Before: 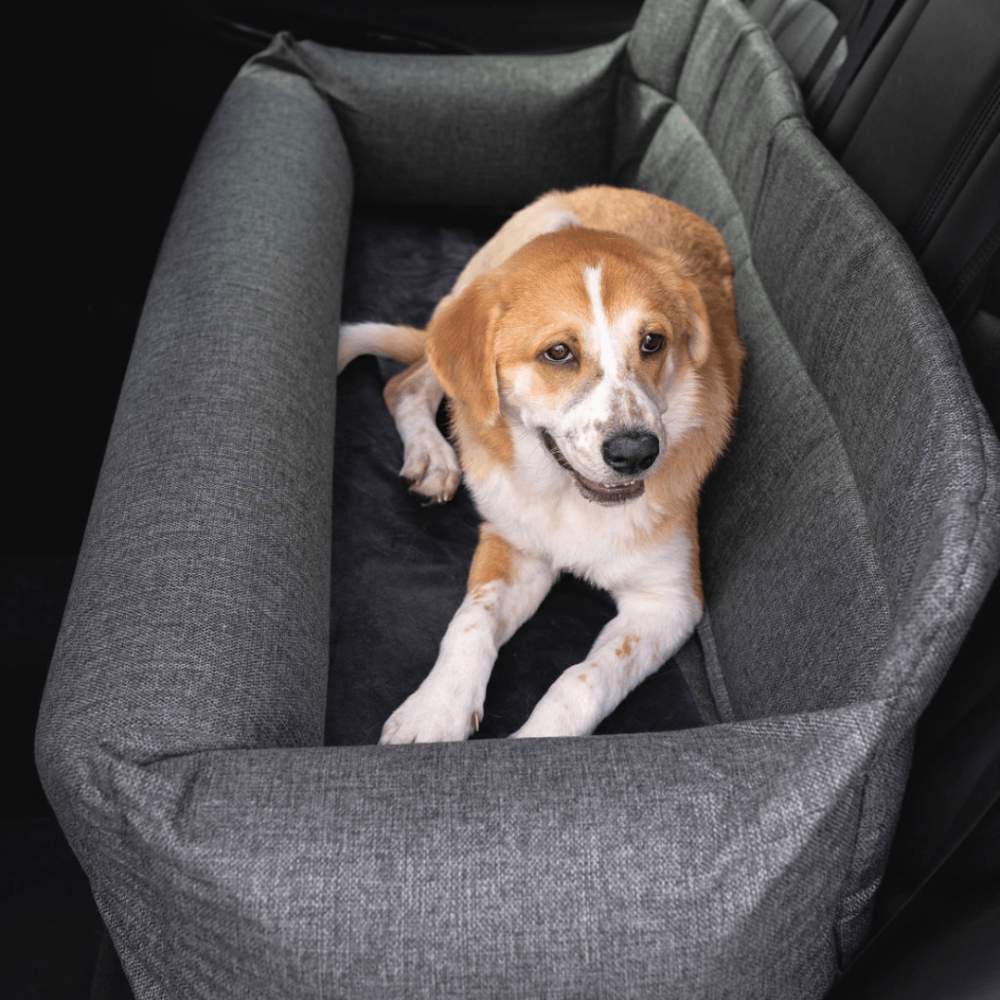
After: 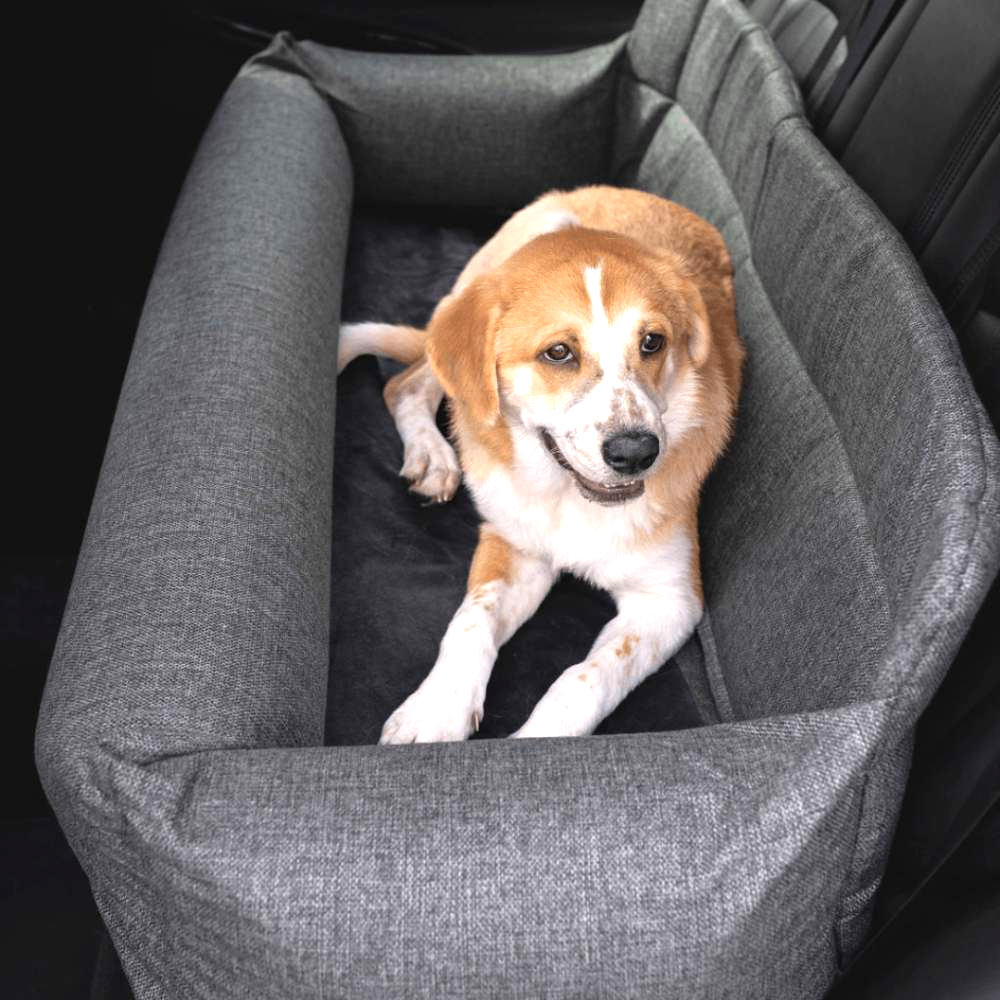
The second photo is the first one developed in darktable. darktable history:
exposure: exposure 0.566 EV, compensate exposure bias true, compensate highlight preservation false
